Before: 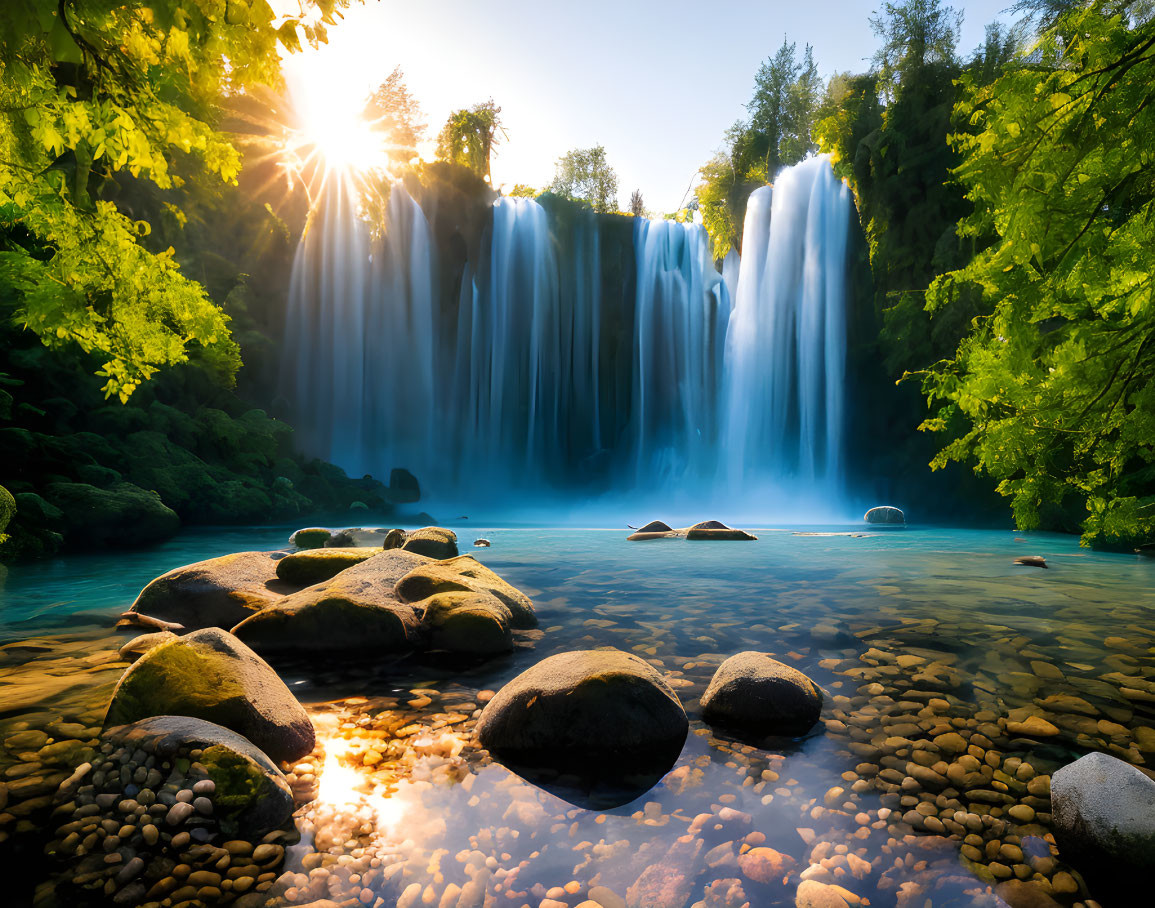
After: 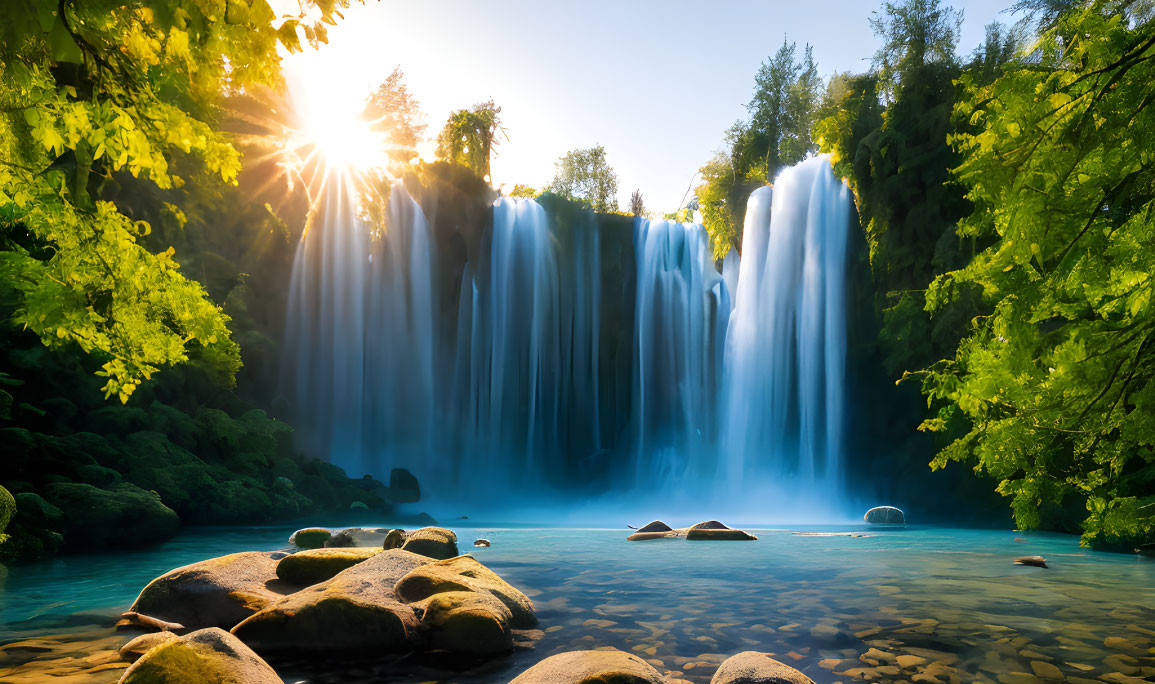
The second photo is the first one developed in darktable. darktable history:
crop: bottom 24.579%
